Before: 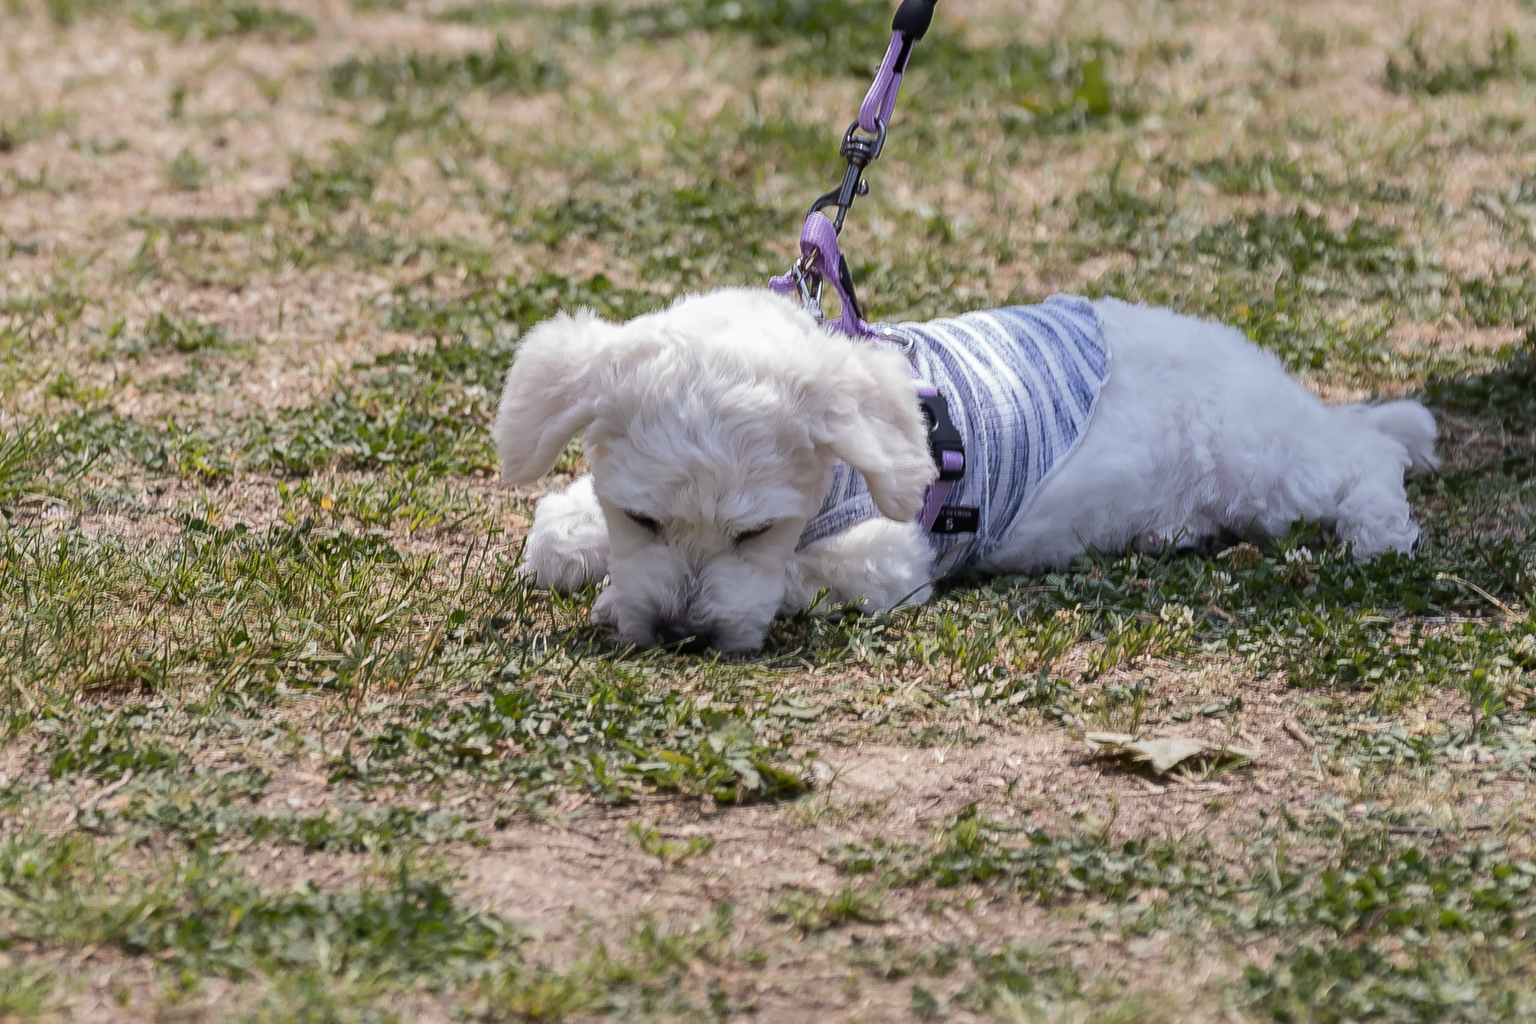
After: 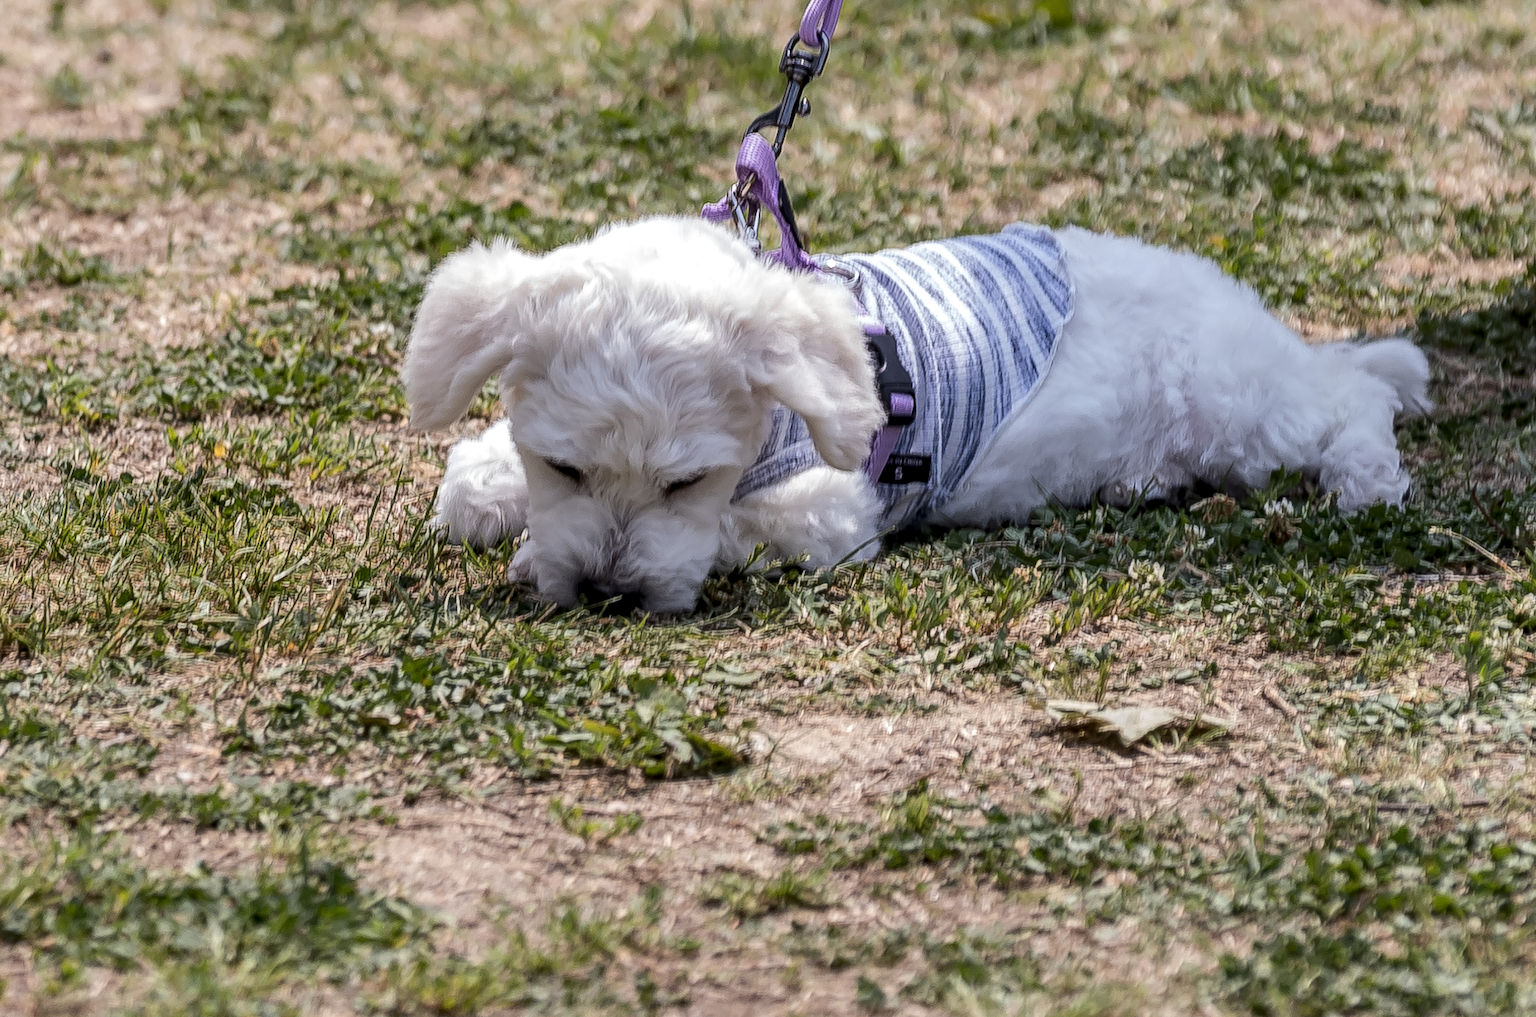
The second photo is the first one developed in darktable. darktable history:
local contrast: detail 130%
crop and rotate: left 8.173%, top 8.815%
